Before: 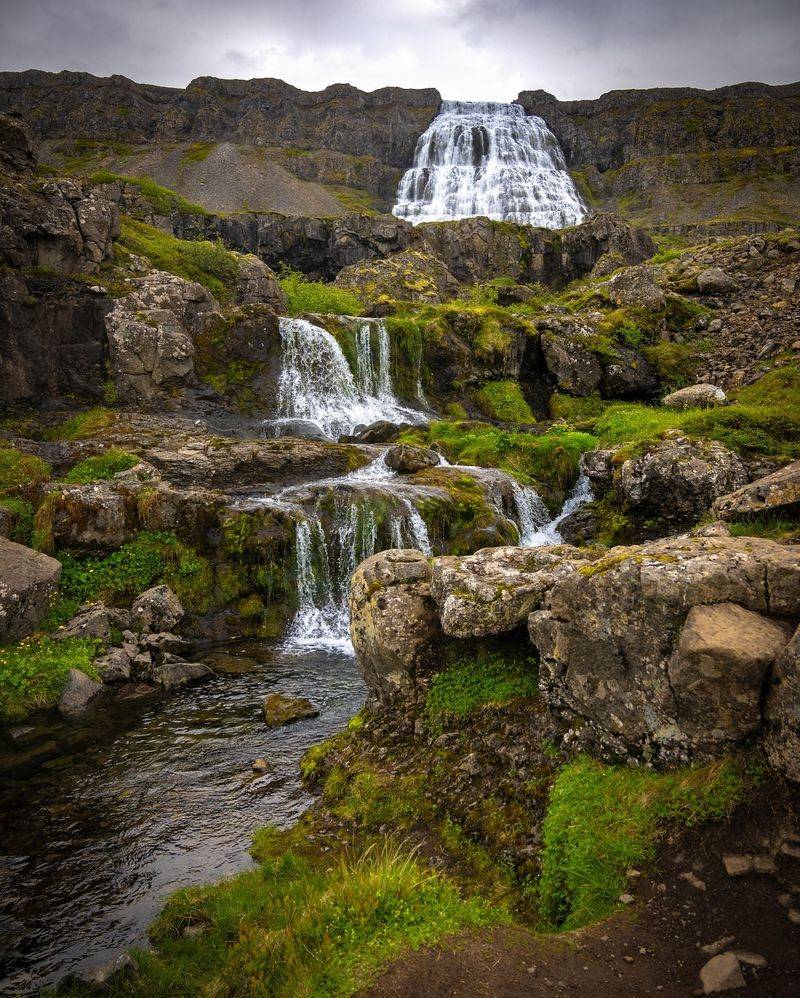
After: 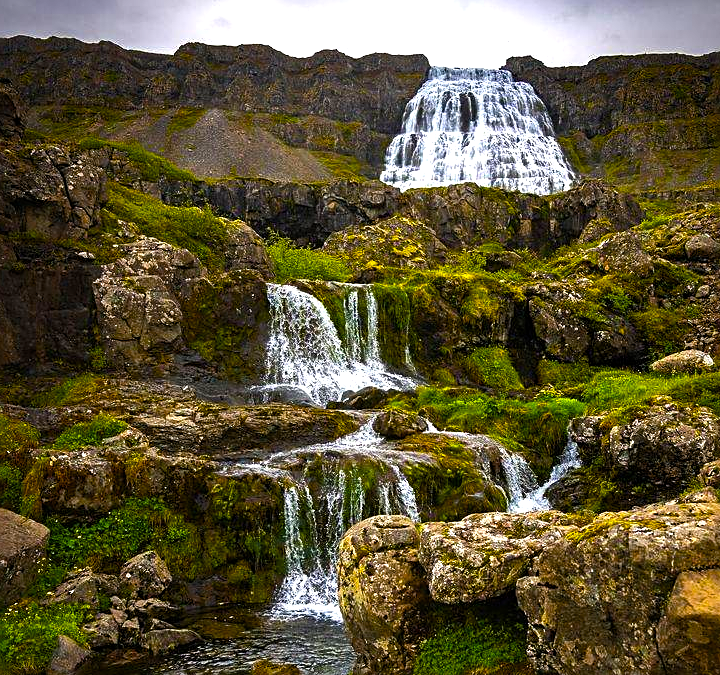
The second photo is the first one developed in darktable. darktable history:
crop: left 1.509%, top 3.452%, right 7.696%, bottom 28.452%
sharpen: on, module defaults
color balance rgb: linear chroma grading › global chroma 9%, perceptual saturation grading › global saturation 36%, perceptual saturation grading › shadows 35%, perceptual brilliance grading › global brilliance 15%, perceptual brilliance grading › shadows -35%, global vibrance 15%
